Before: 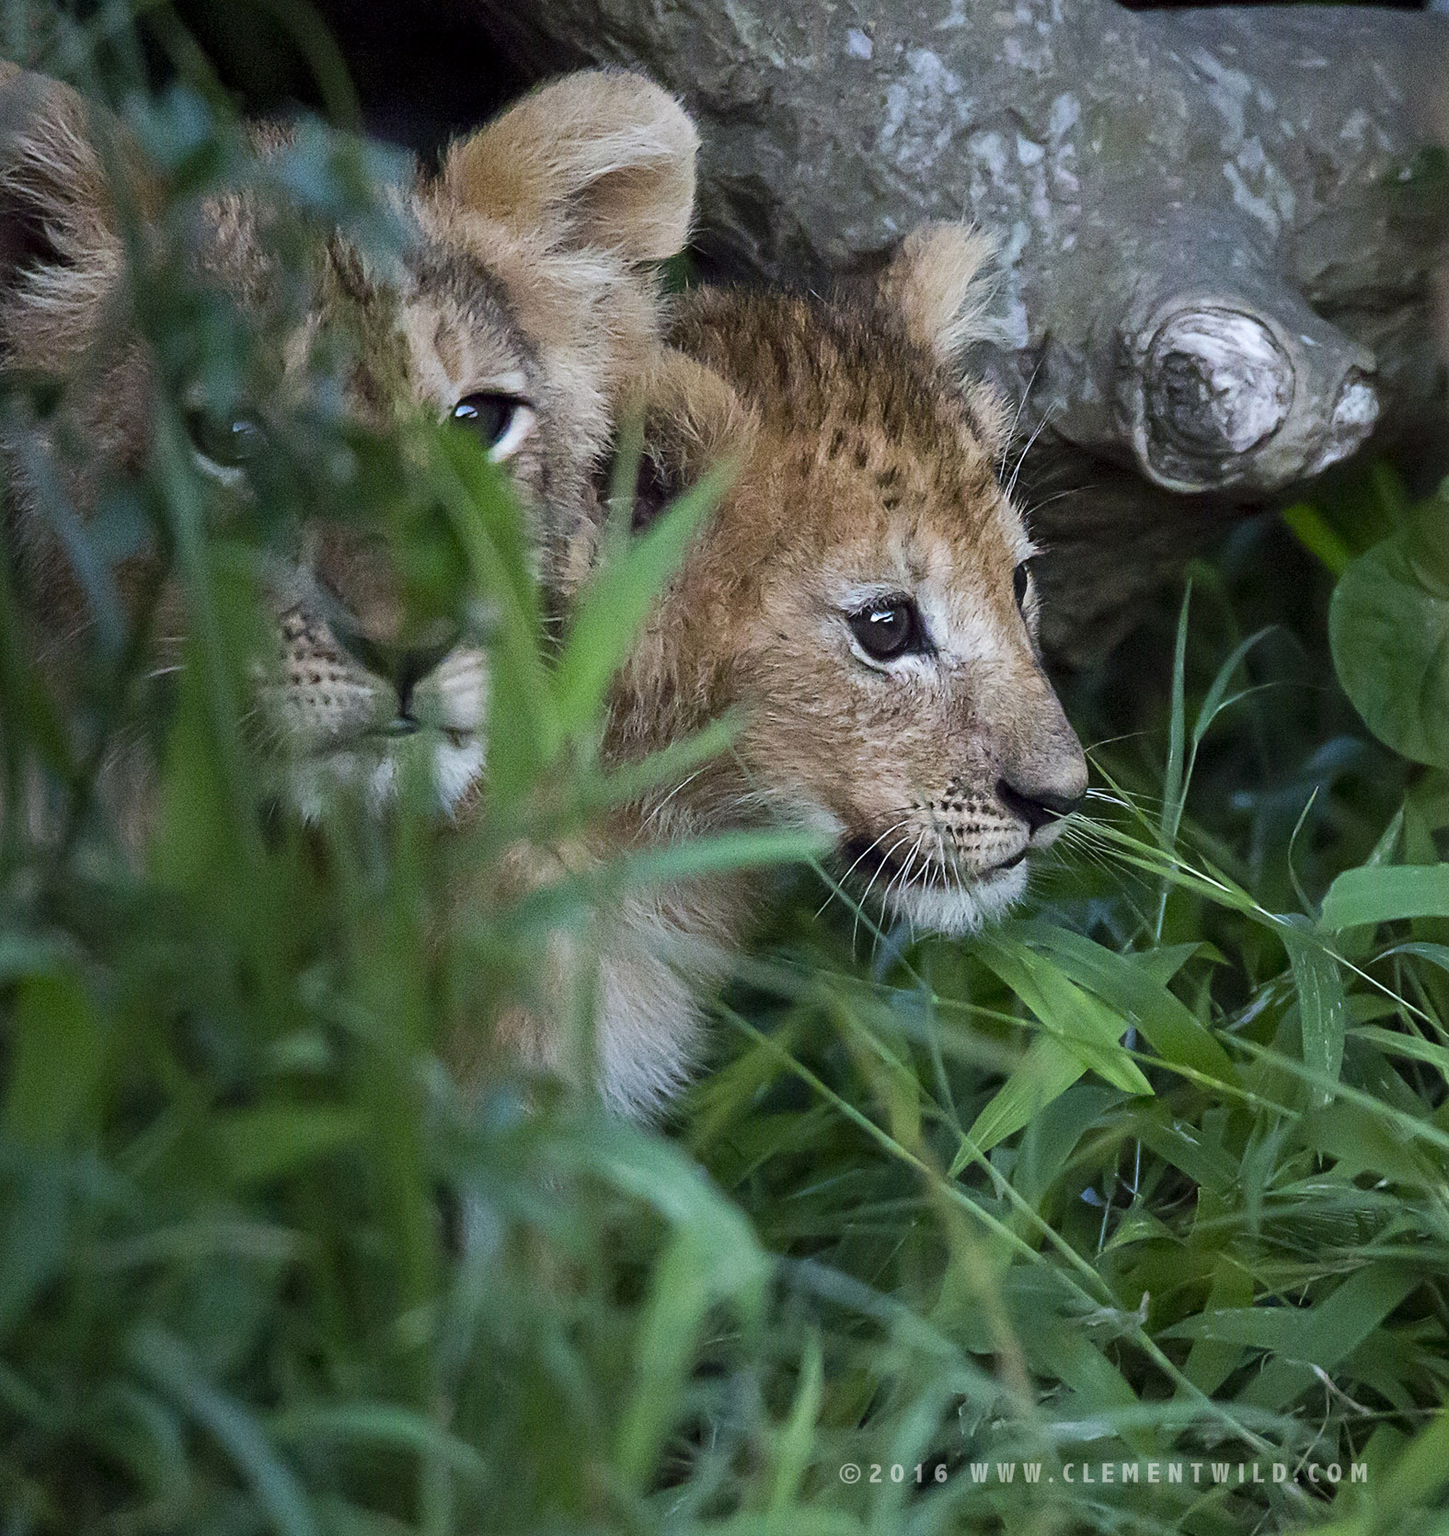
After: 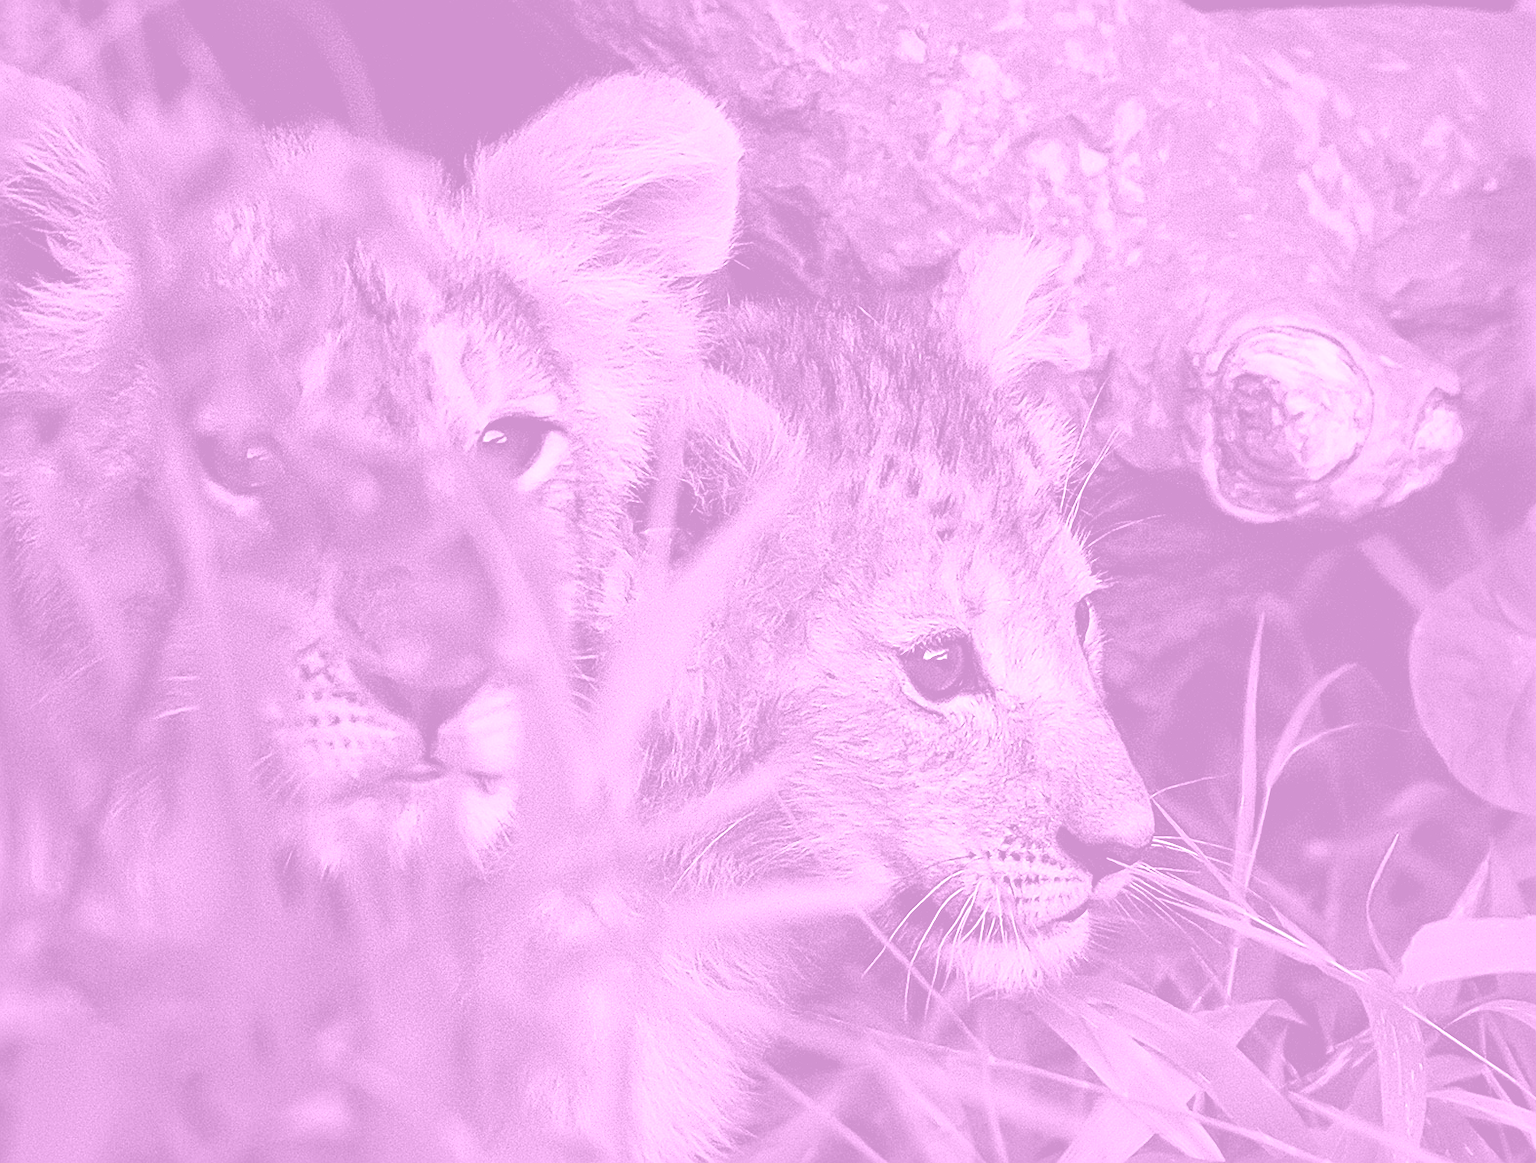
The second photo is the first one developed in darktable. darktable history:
color balance: contrast 6.48%, output saturation 113.3%
shadows and highlights: shadows 12, white point adjustment 1.2, soften with gaussian
crop: bottom 28.576%
white balance: red 1.066, blue 1.119
colorize: hue 331.2°, saturation 75%, source mix 30.28%, lightness 70.52%, version 1
local contrast: mode bilateral grid, contrast 25, coarseness 60, detail 151%, midtone range 0.2
sharpen: amount 0.55
